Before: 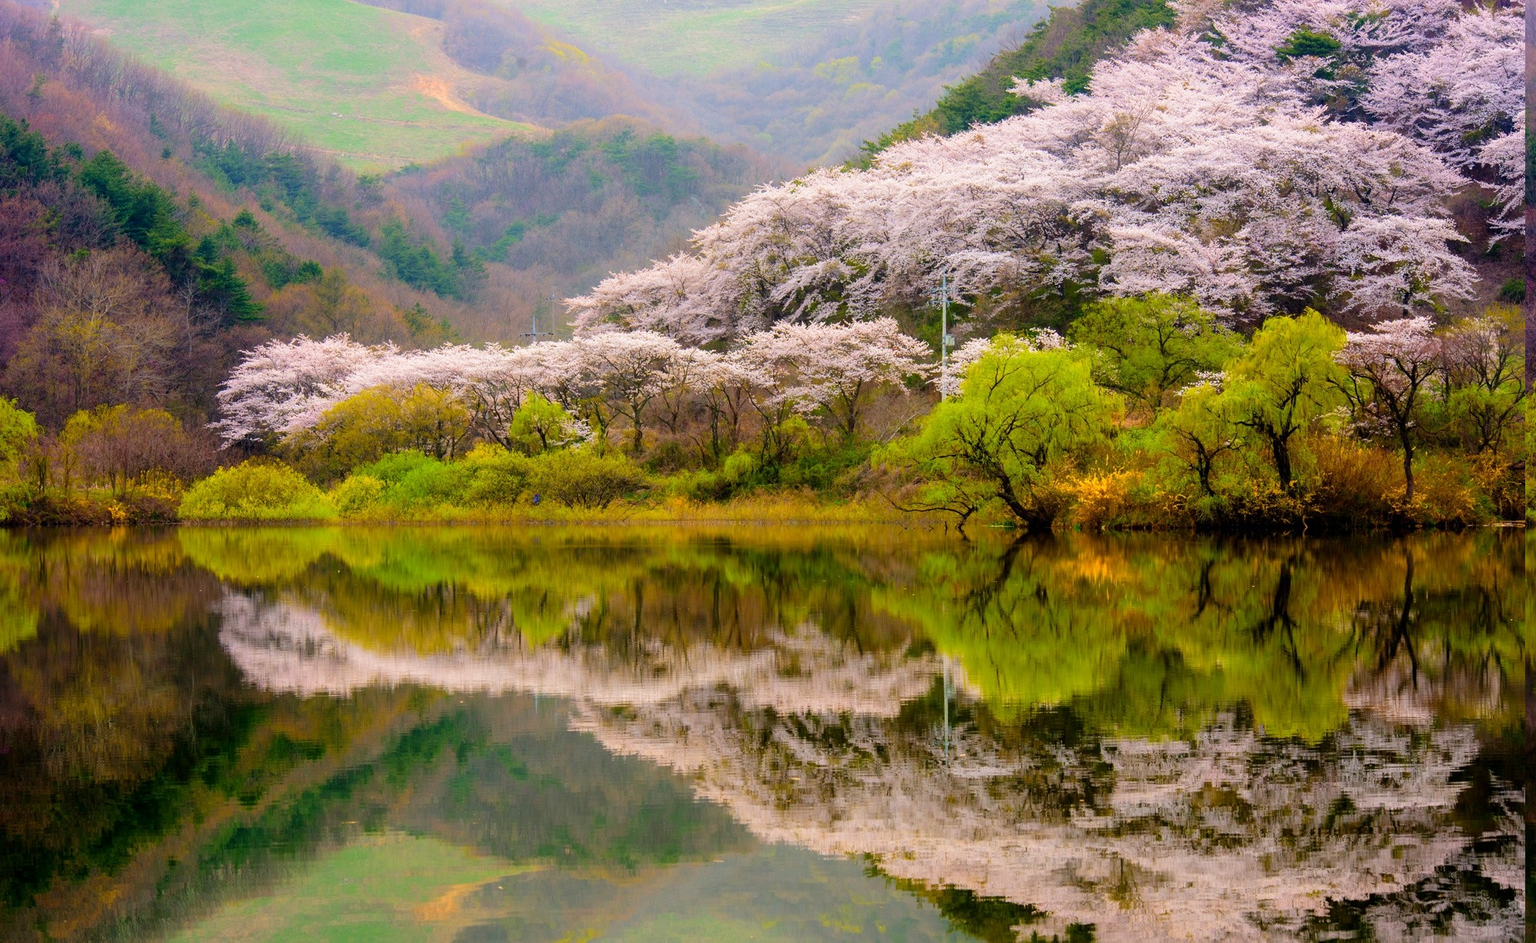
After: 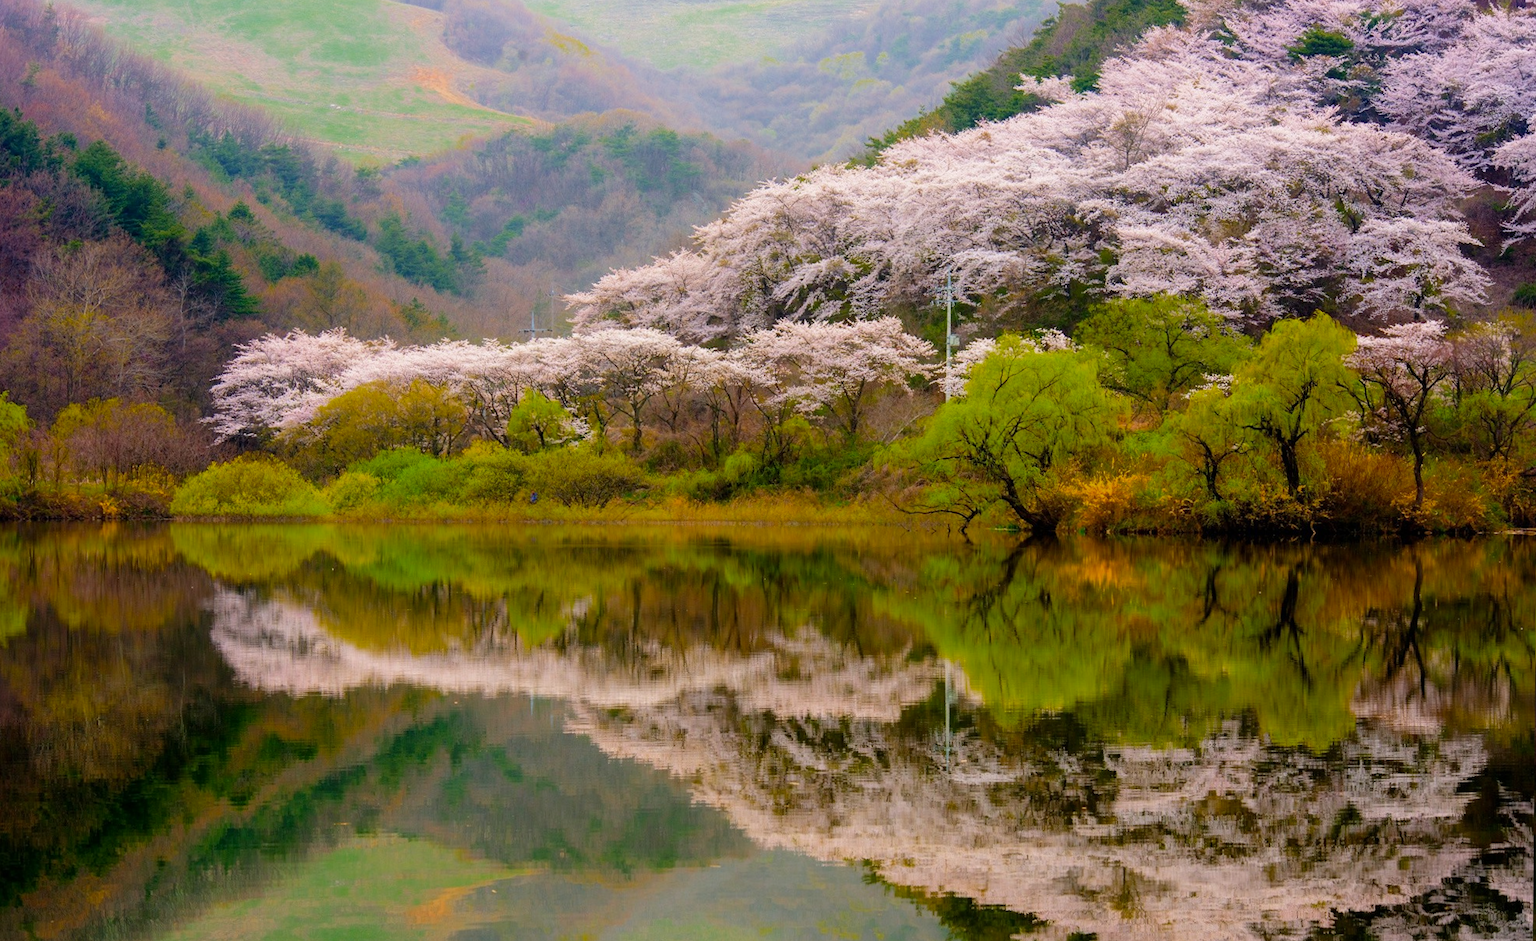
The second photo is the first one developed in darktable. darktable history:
color zones: curves: ch0 [(0, 0.425) (0.143, 0.422) (0.286, 0.42) (0.429, 0.419) (0.571, 0.419) (0.714, 0.42) (0.857, 0.422) (1, 0.425)]
crop and rotate: angle -0.5°
